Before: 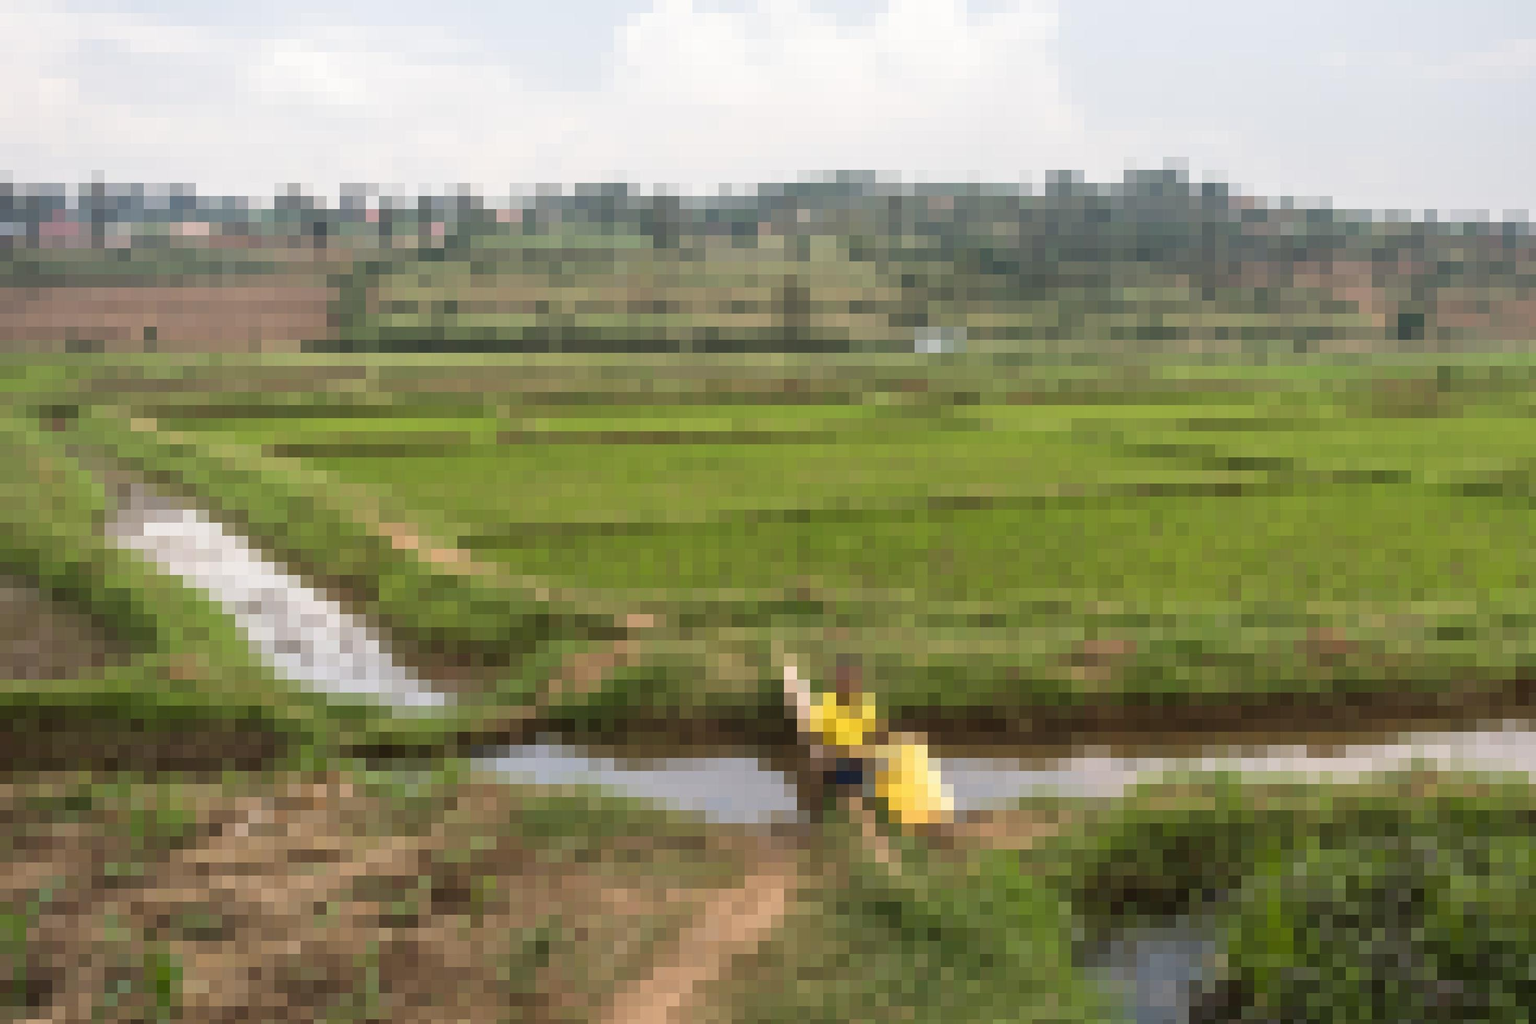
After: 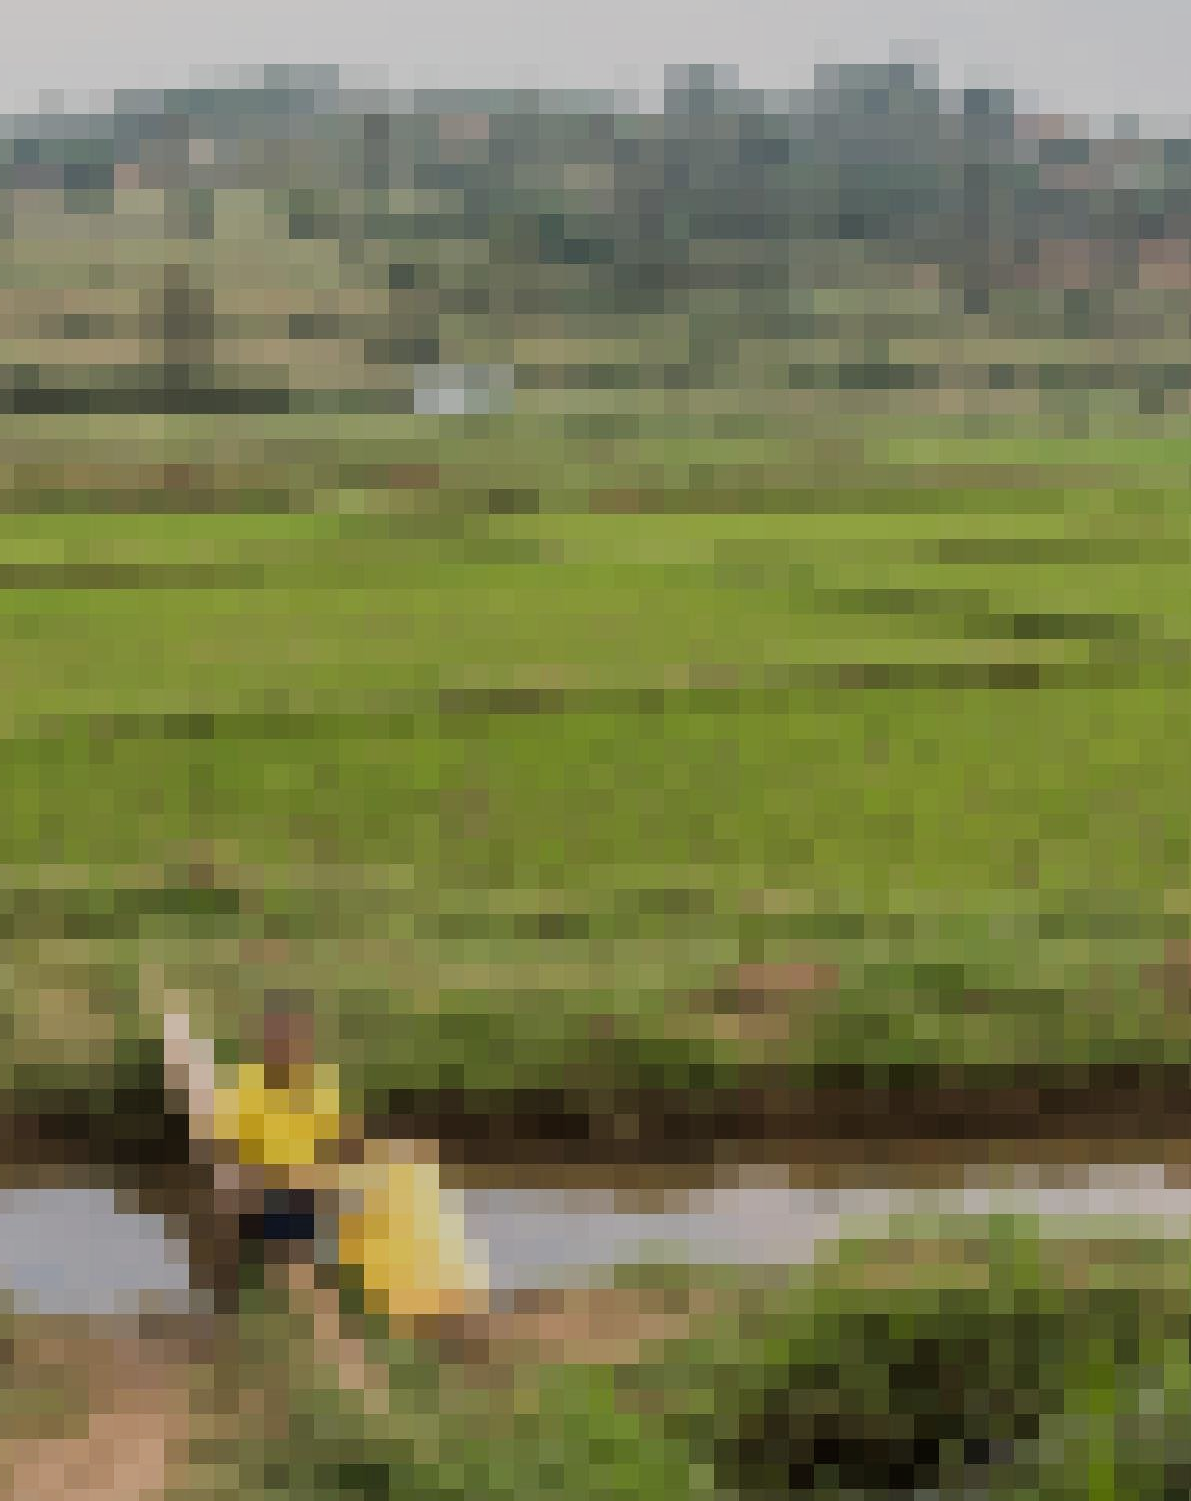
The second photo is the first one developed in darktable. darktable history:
crop: left 45.461%, top 13.35%, right 13.983%, bottom 10.006%
filmic rgb: middle gray luminance 29.92%, black relative exposure -8.99 EV, white relative exposure 7 EV, target black luminance 0%, hardness 2.95, latitude 2.06%, contrast 0.96, highlights saturation mix 3.75%, shadows ↔ highlights balance 11.96%
